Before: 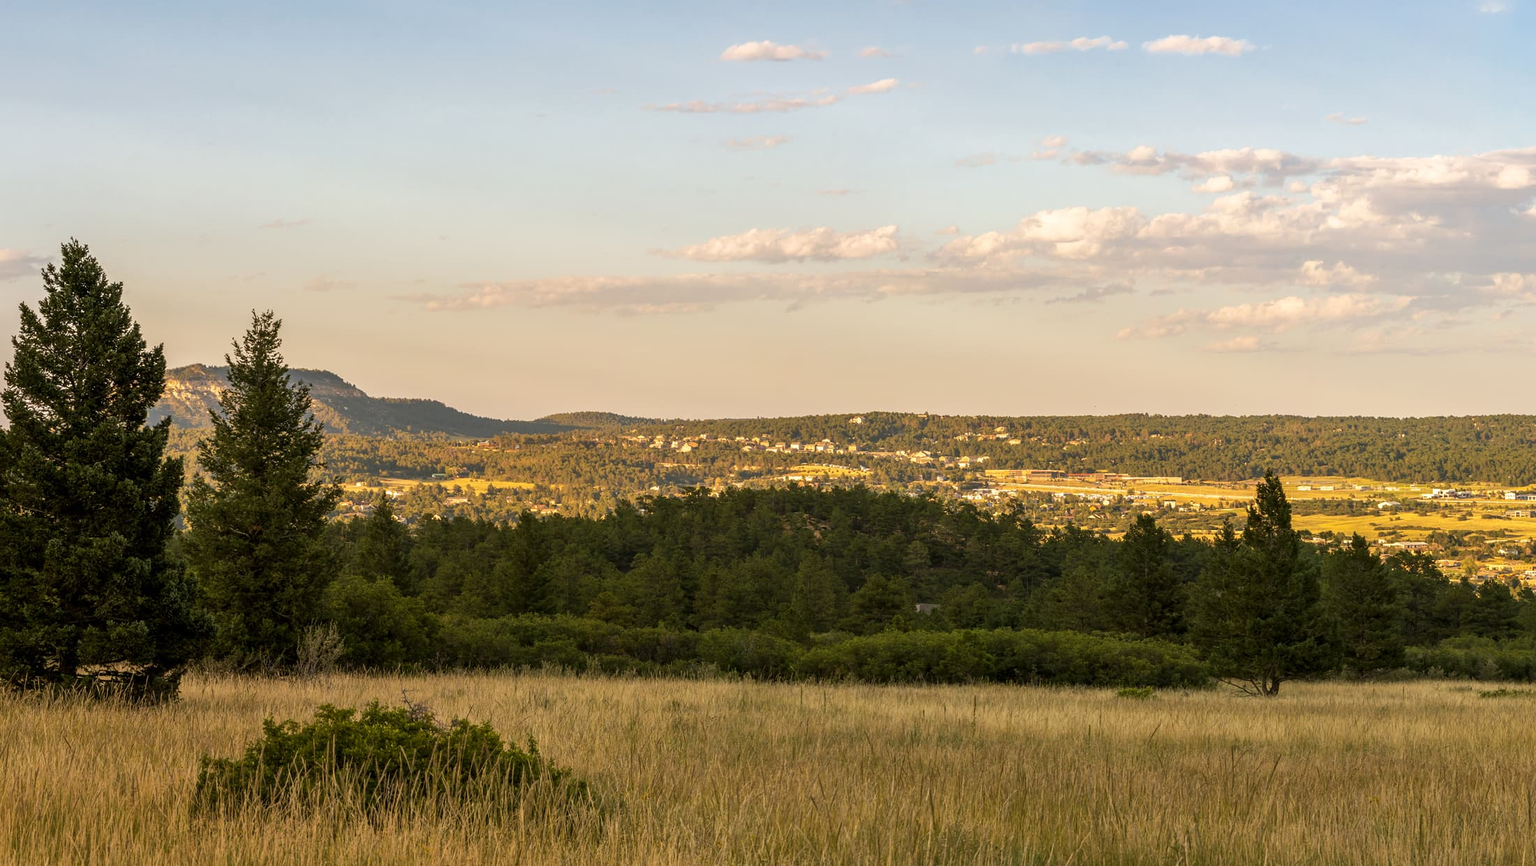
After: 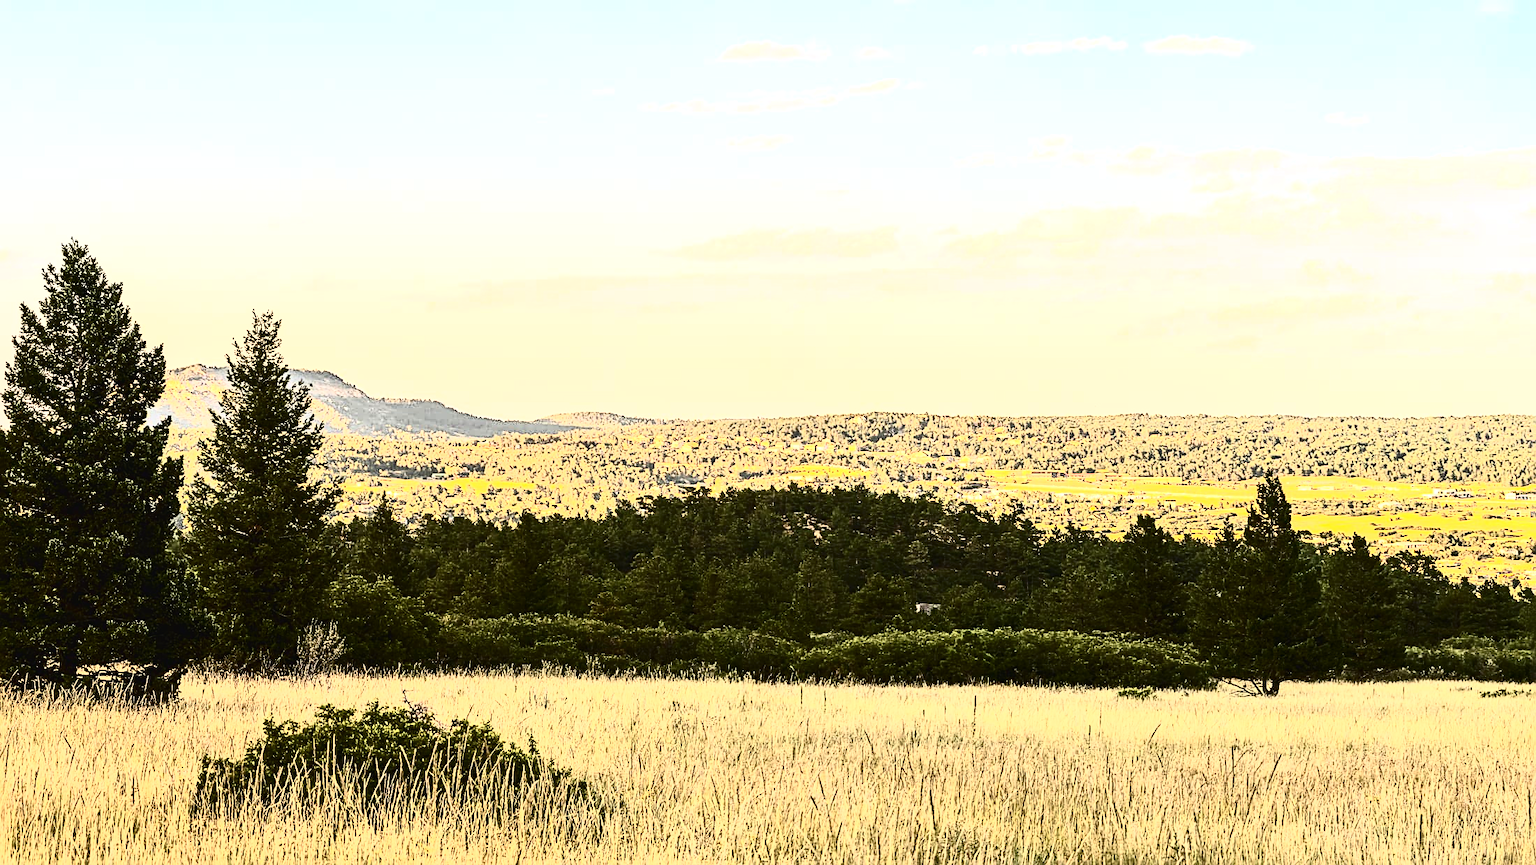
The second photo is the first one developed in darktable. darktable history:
exposure: black level correction -0.005, exposure 1.004 EV, compensate highlight preservation false
sharpen: radius 2.535, amount 0.618
contrast brightness saturation: contrast 0.918, brightness 0.199
